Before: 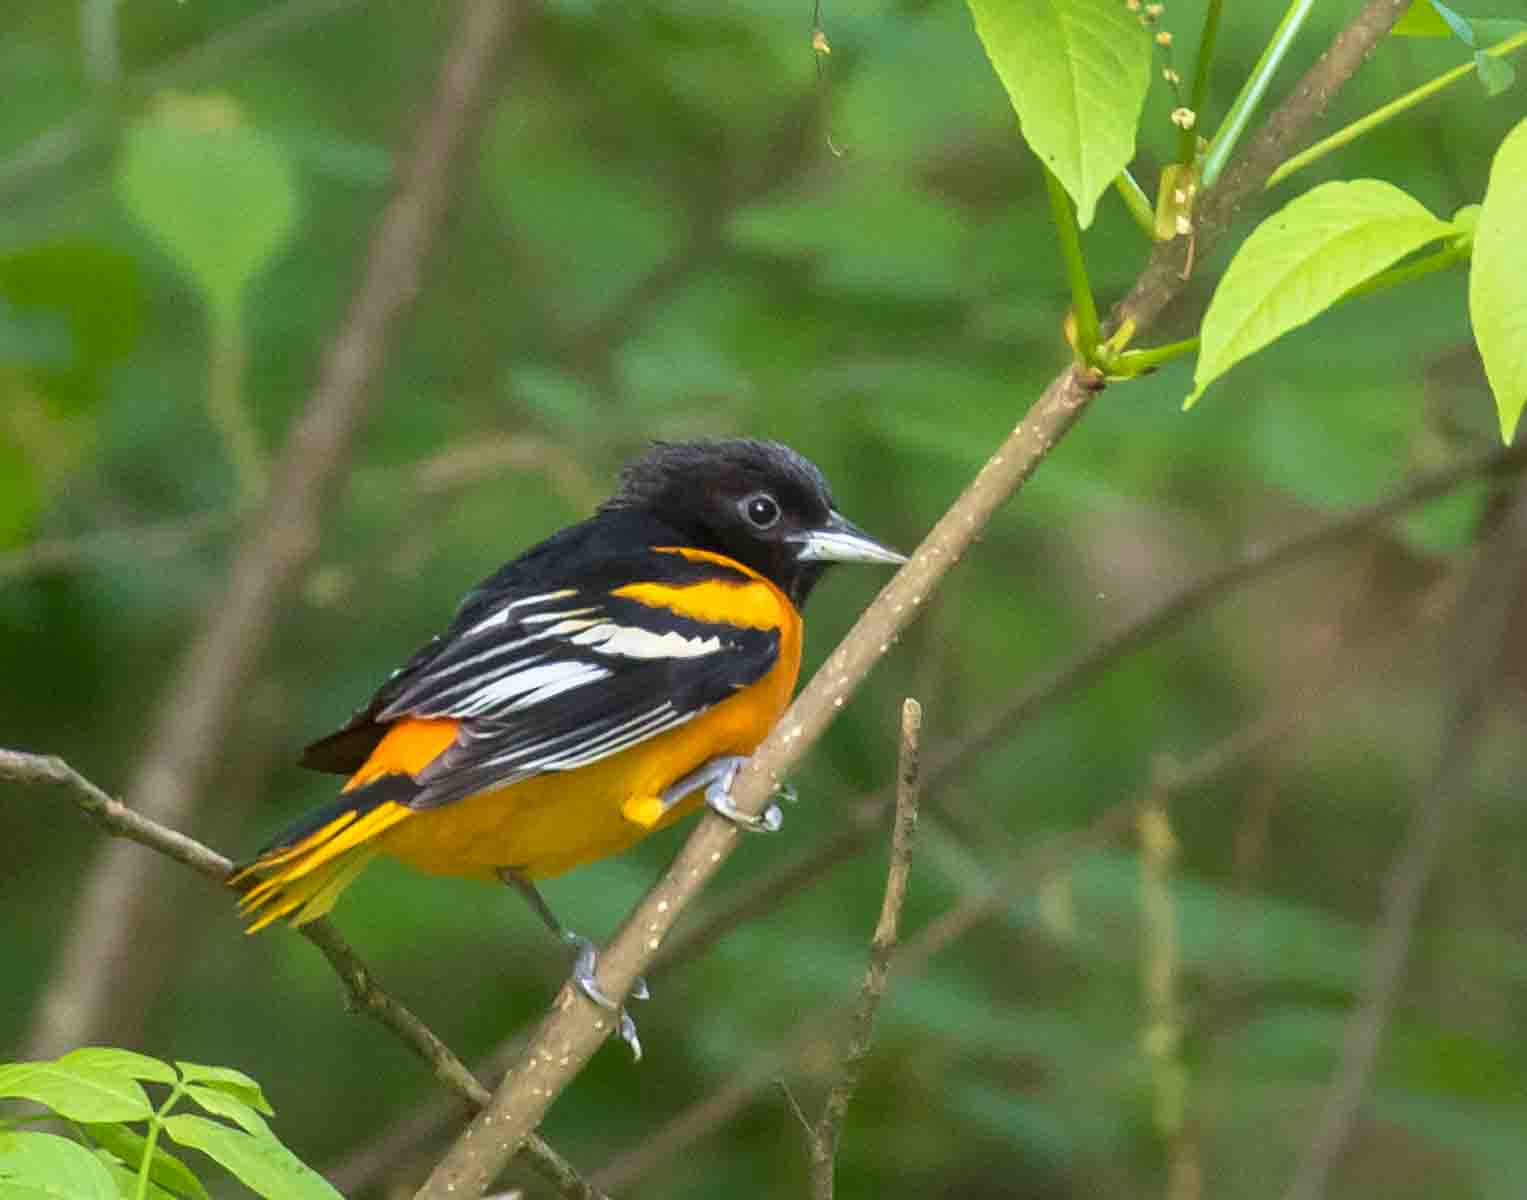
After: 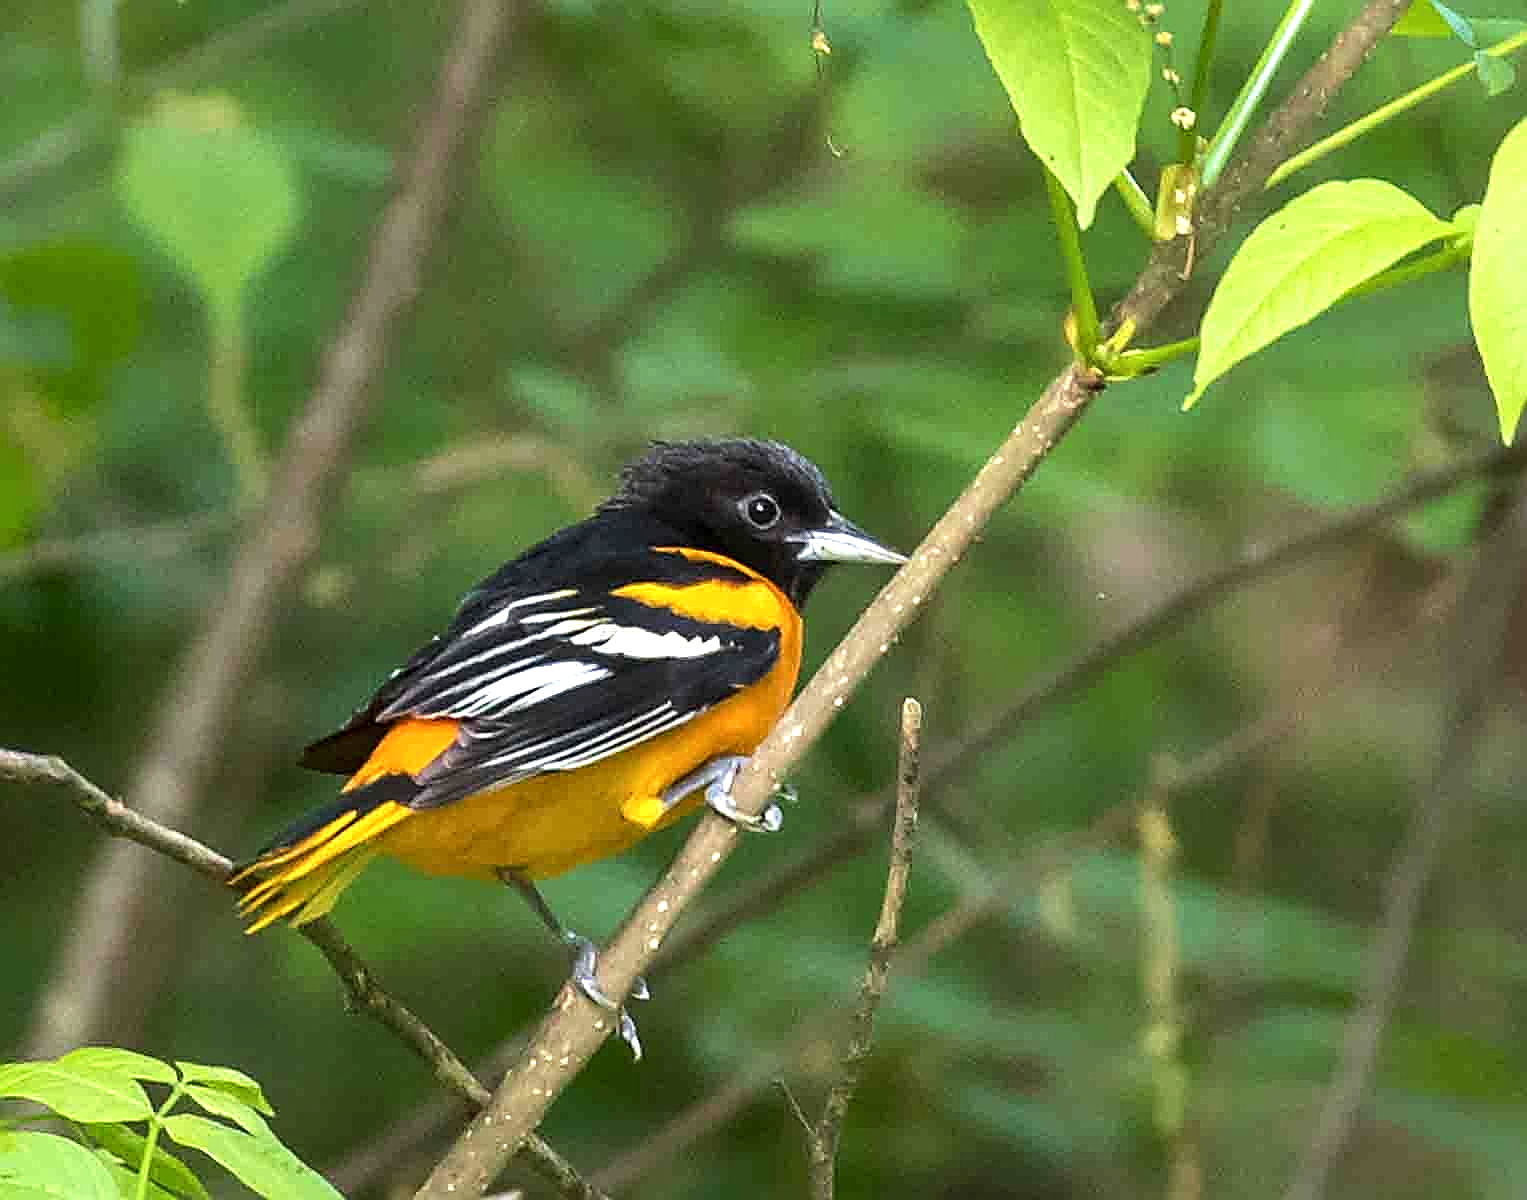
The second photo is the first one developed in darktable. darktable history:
local contrast: highlights 104%, shadows 99%, detail 120%, midtone range 0.2
sharpen: amount 0.896
tone equalizer: -8 EV -0.42 EV, -7 EV -0.415 EV, -6 EV -0.299 EV, -5 EV -0.187 EV, -3 EV 0.221 EV, -2 EV 0.324 EV, -1 EV 0.391 EV, +0 EV 0.41 EV, edges refinement/feathering 500, mask exposure compensation -1.57 EV, preserve details no
